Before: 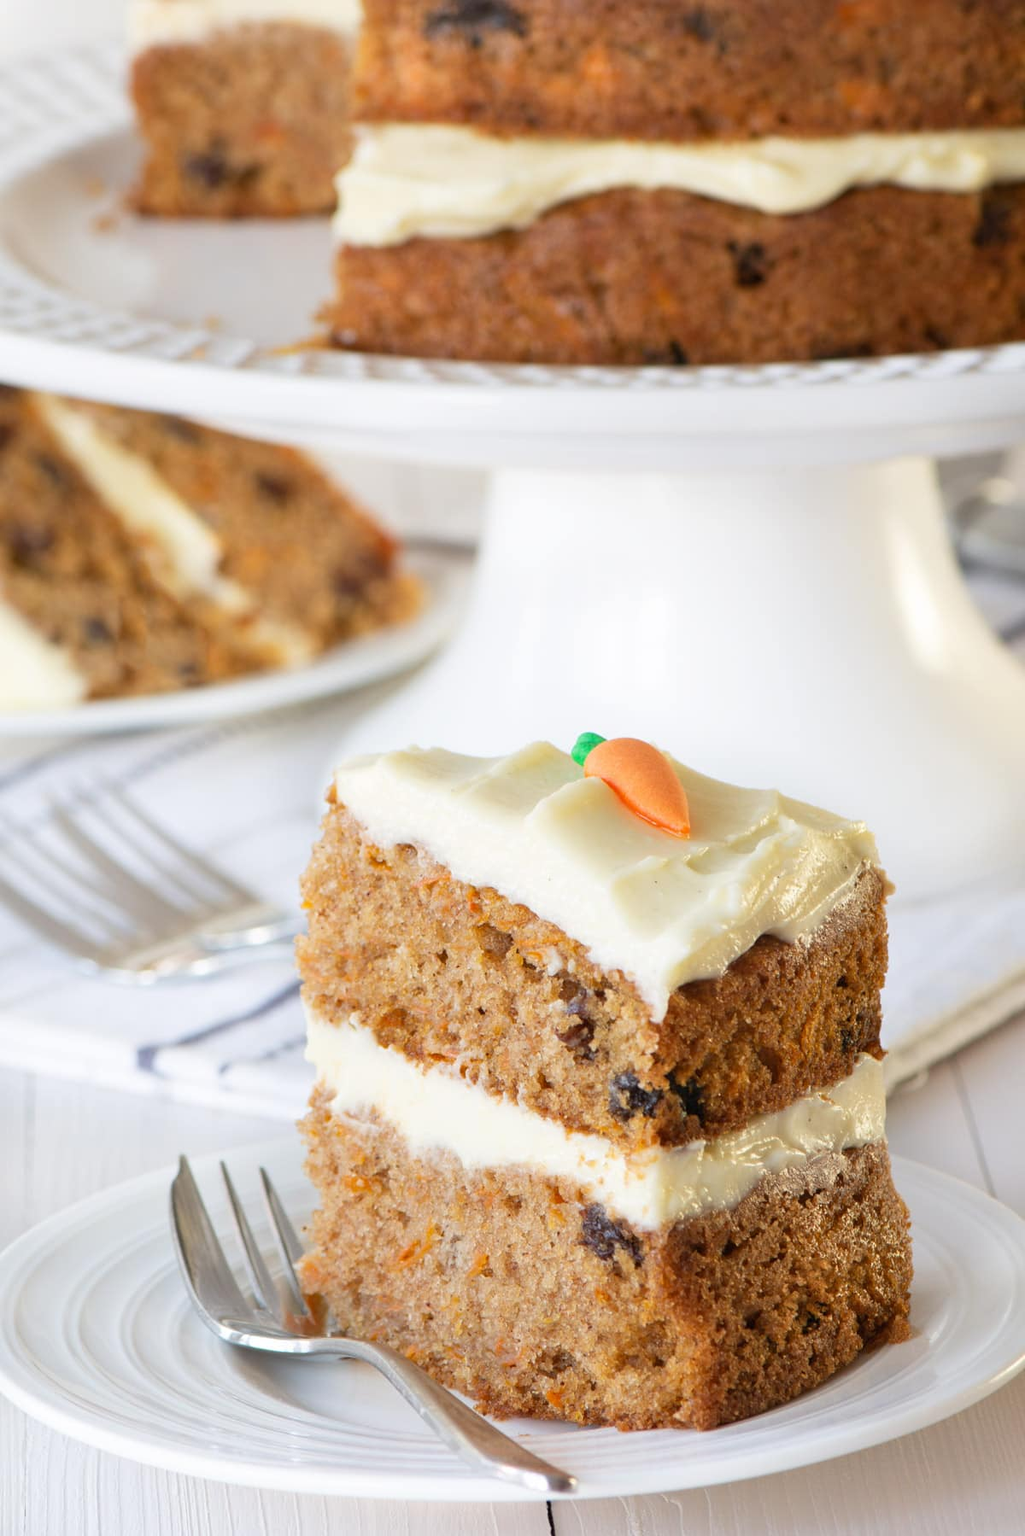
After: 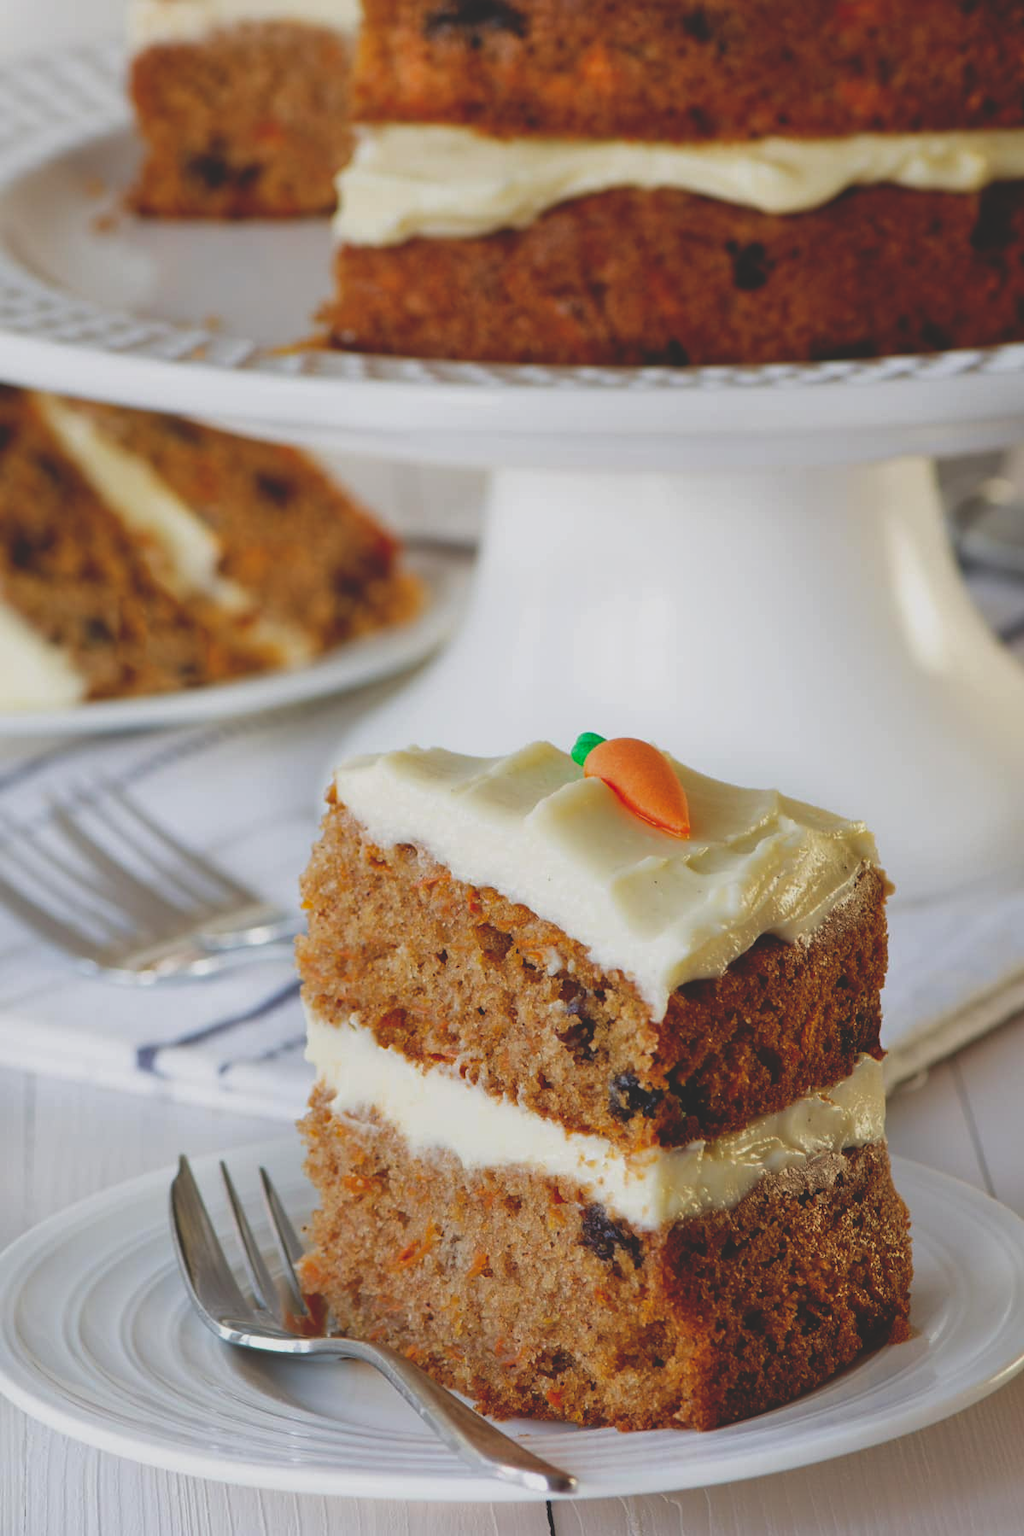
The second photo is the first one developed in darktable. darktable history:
tone equalizer: -8 EV 0.25 EV, -7 EV 0.417 EV, -6 EV 0.417 EV, -5 EV 0.25 EV, -3 EV -0.25 EV, -2 EV -0.417 EV, -1 EV -0.417 EV, +0 EV -0.25 EV, edges refinement/feathering 500, mask exposure compensation -1.57 EV, preserve details guided filter
base curve: curves: ch0 [(0, 0.02) (0.083, 0.036) (1, 1)], preserve colors none
